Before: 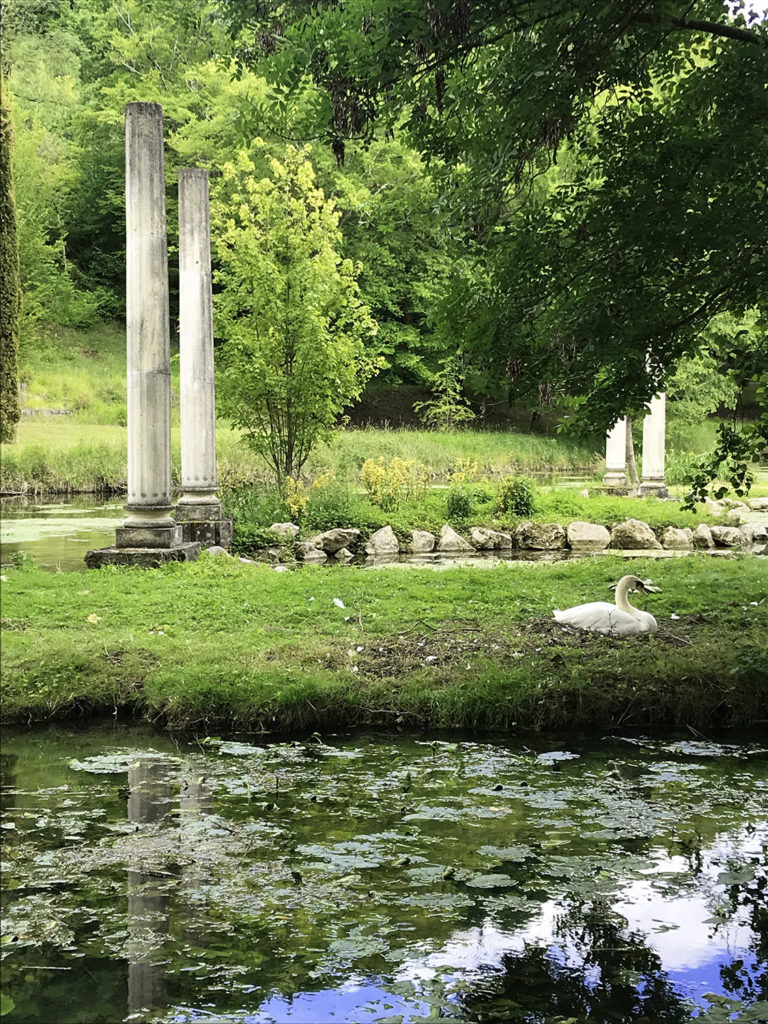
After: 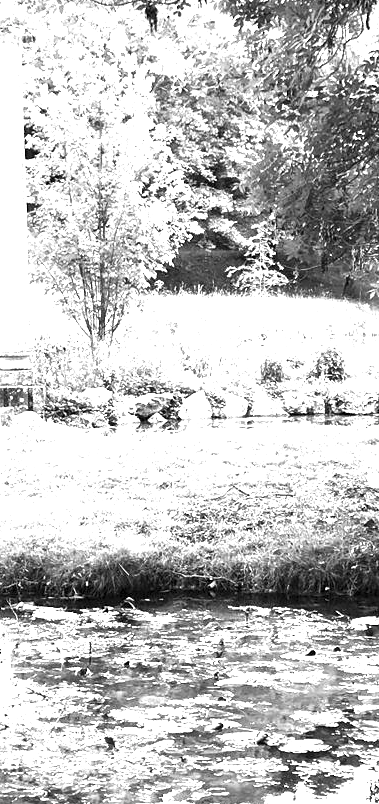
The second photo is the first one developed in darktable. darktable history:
monochrome: on, module defaults
white balance: red 0.976, blue 1.04
levels: levels [0.052, 0.496, 0.908]
exposure: black level correction 0, exposure 1.9 EV, compensate highlight preservation false
crop and rotate: angle 0.02°, left 24.353%, top 13.219%, right 26.156%, bottom 8.224%
